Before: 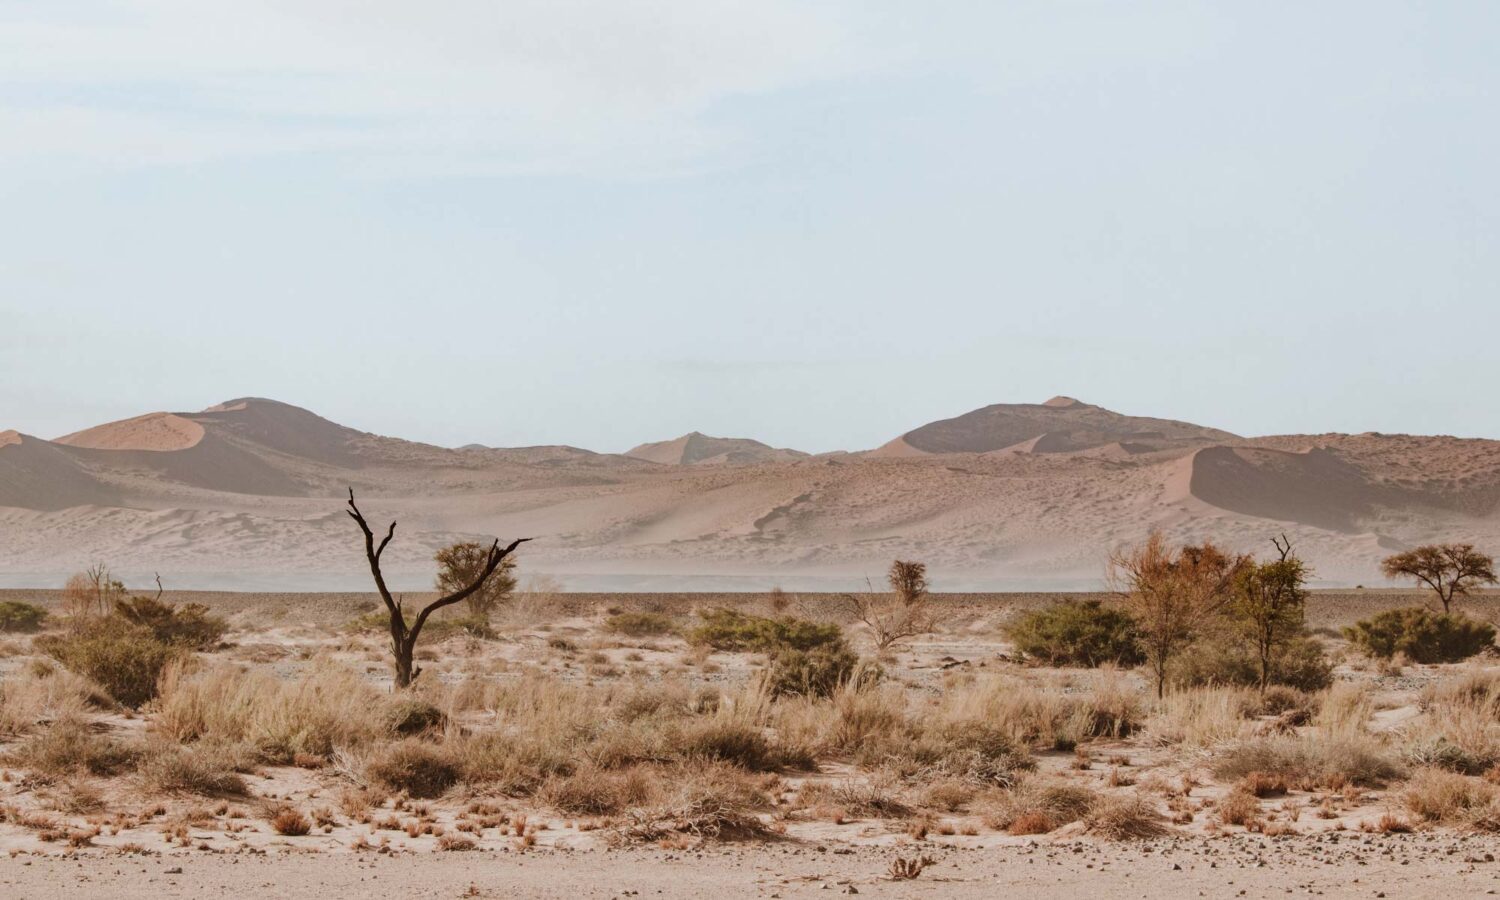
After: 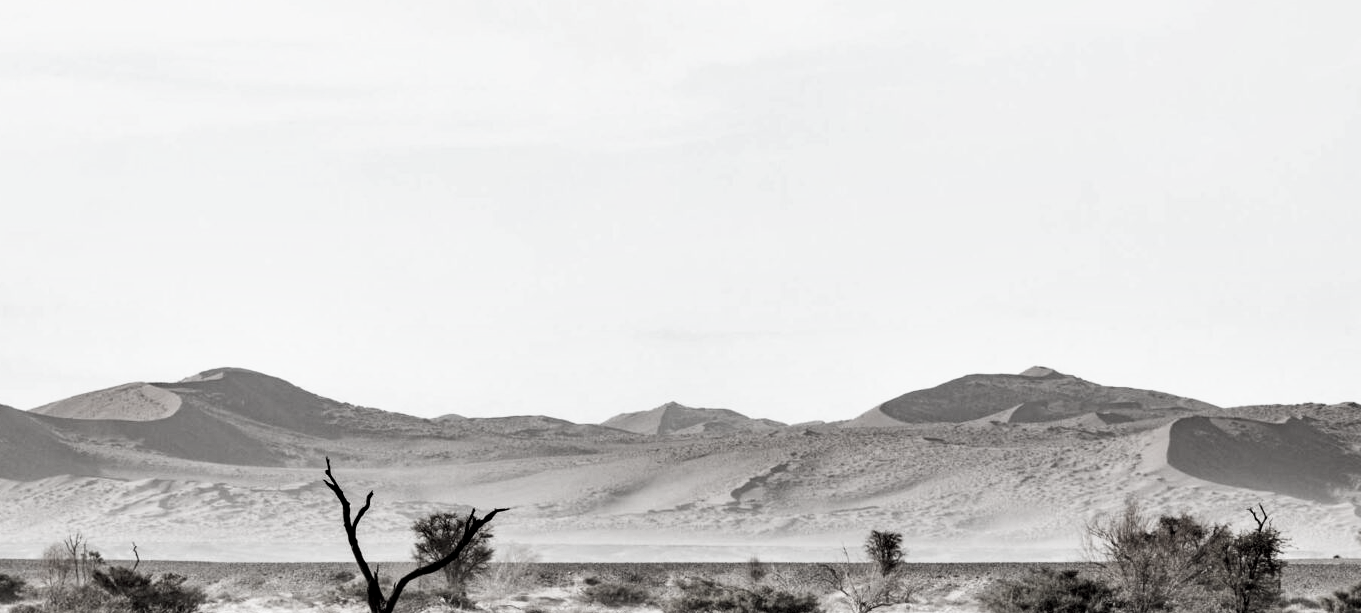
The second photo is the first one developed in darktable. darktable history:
tone equalizer: edges refinement/feathering 500, mask exposure compensation -1.57 EV, preserve details no
contrast equalizer: octaves 7, y [[0.6 ×6], [0.55 ×6], [0 ×6], [0 ×6], [0 ×6]]
base curve: curves: ch0 [(0, 0) (0.688, 0.865) (1, 1)], preserve colors none
crop: left 1.548%, top 3.416%, right 7.671%, bottom 28.444%
color zones: curves: ch1 [(0, 0.153) (0.143, 0.15) (0.286, 0.151) (0.429, 0.152) (0.571, 0.152) (0.714, 0.151) (0.857, 0.151) (1, 0.153)], mix 27.95%
